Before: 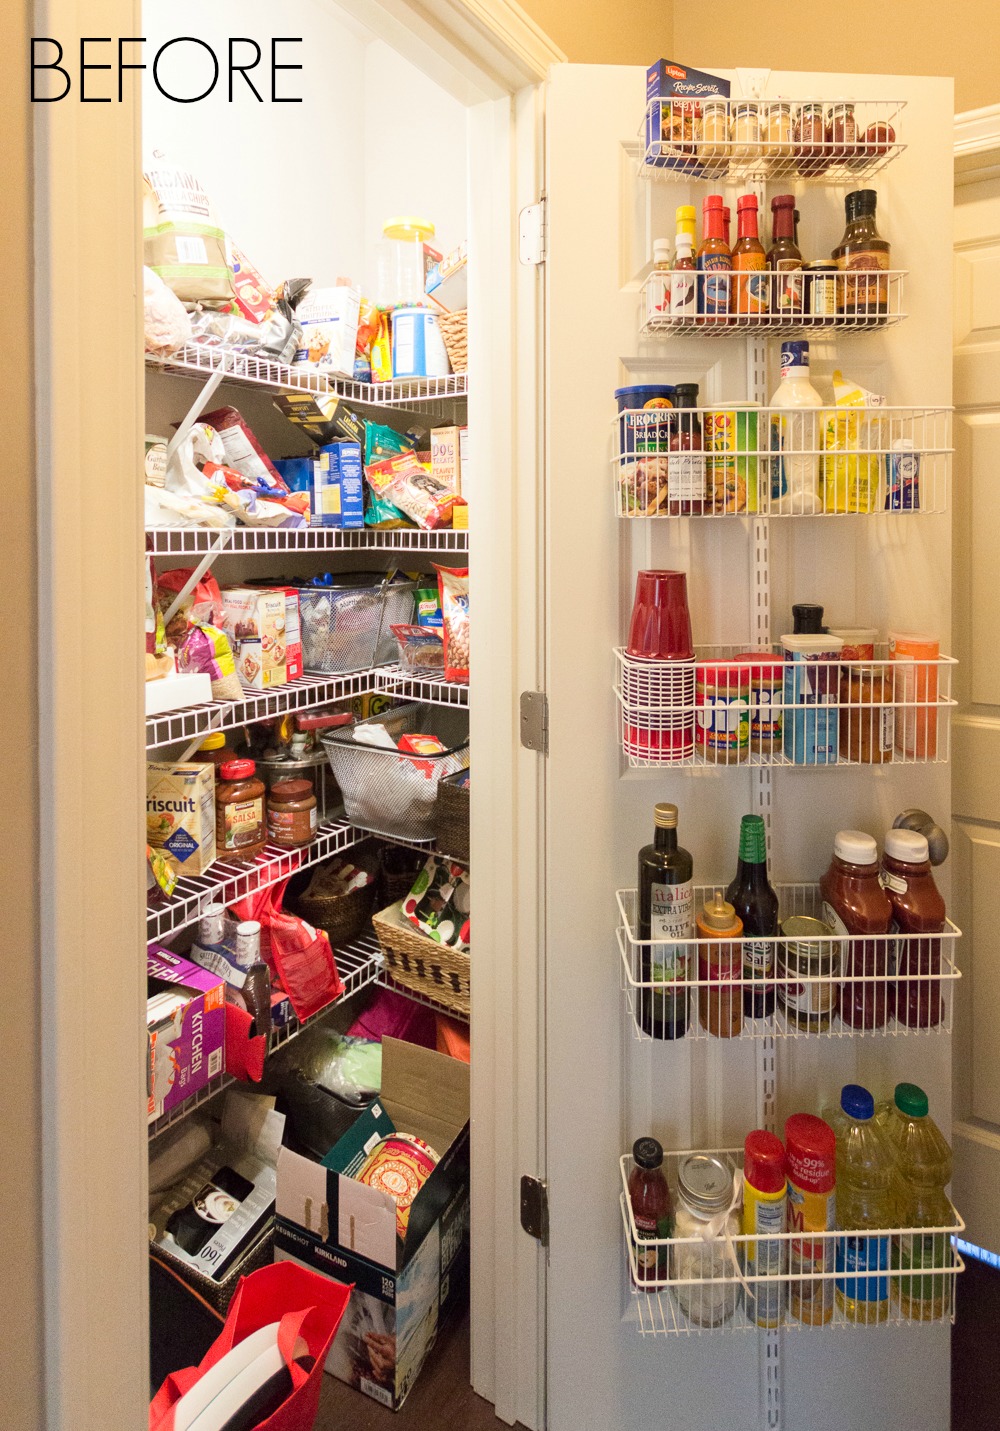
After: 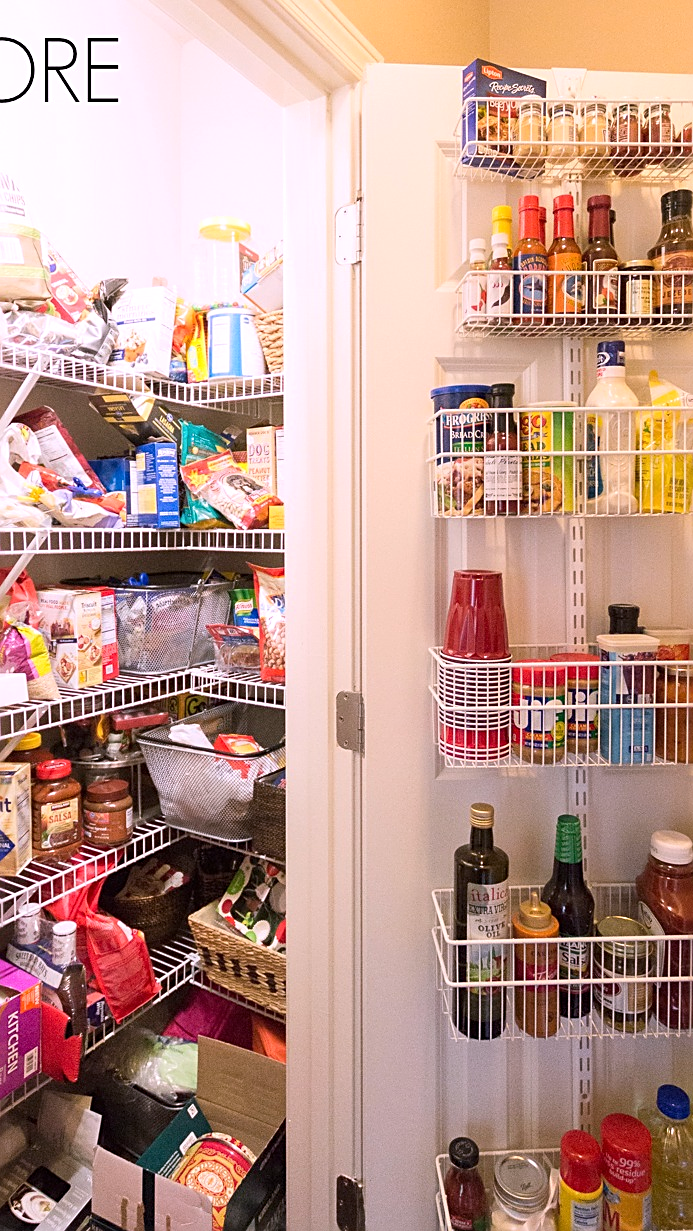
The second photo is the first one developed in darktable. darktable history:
crop: left 18.479%, right 12.2%, bottom 13.971%
white balance: red 1.066, blue 1.119
sharpen: on, module defaults
